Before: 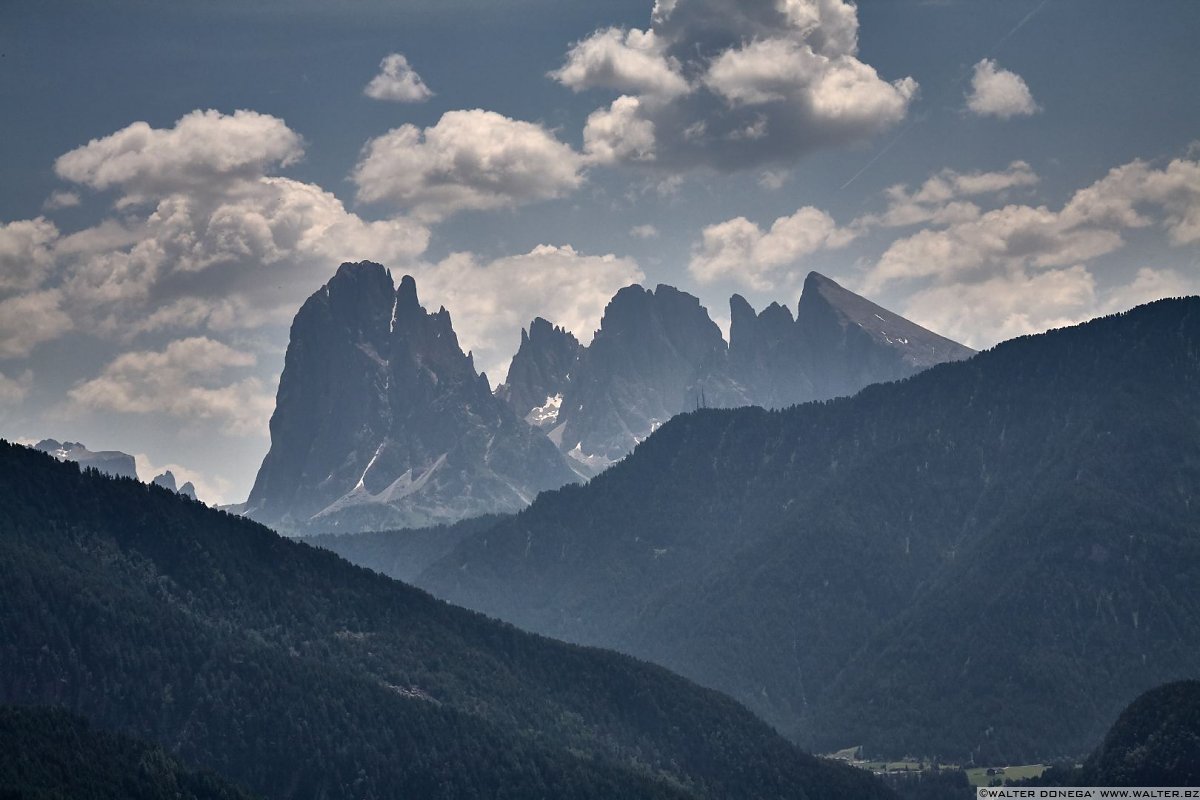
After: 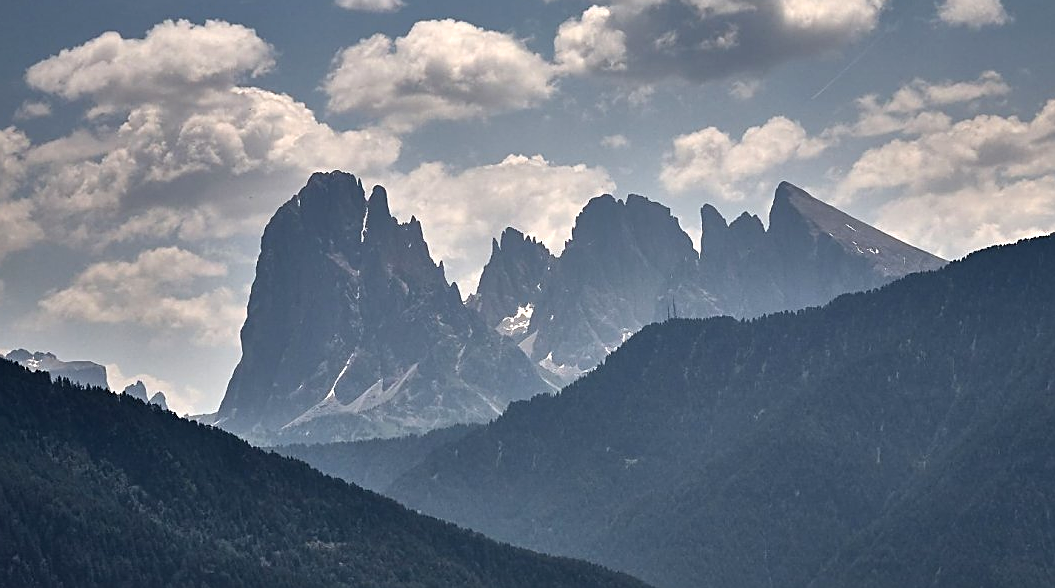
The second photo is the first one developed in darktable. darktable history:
crop and rotate: left 2.425%, top 11.305%, right 9.6%, bottom 15.08%
sharpen: on, module defaults
exposure: black level correction 0, exposure 0.3 EV, compensate highlight preservation false
